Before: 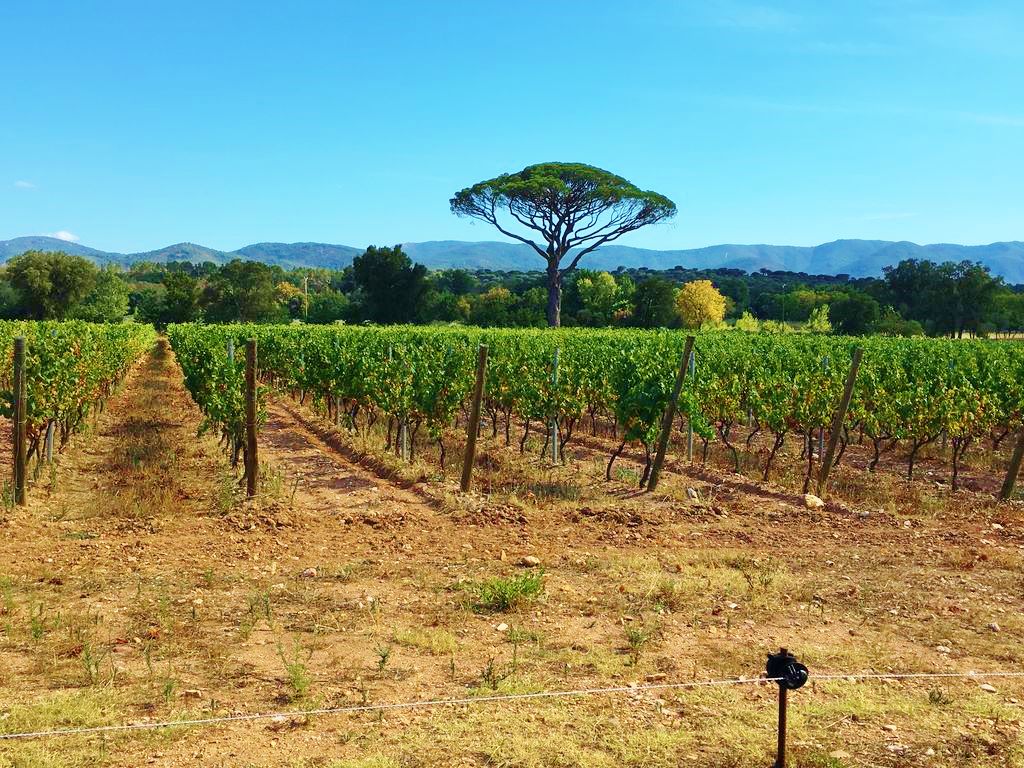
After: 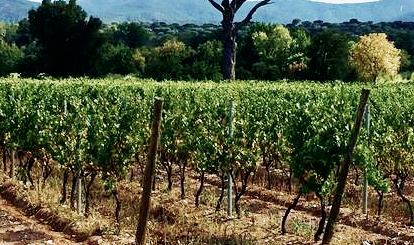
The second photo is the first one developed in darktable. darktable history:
shadows and highlights: shadows 5, soften with gaussian
contrast brightness saturation: contrast 0.1, saturation -0.36
crop: left 31.751%, top 32.172%, right 27.8%, bottom 35.83%
filmic rgb: black relative exposure -8.2 EV, white relative exposure 2.2 EV, threshold 3 EV, hardness 7.11, latitude 75%, contrast 1.325, highlights saturation mix -2%, shadows ↔ highlights balance 30%, preserve chrominance no, color science v5 (2021), contrast in shadows safe, contrast in highlights safe, enable highlight reconstruction true
